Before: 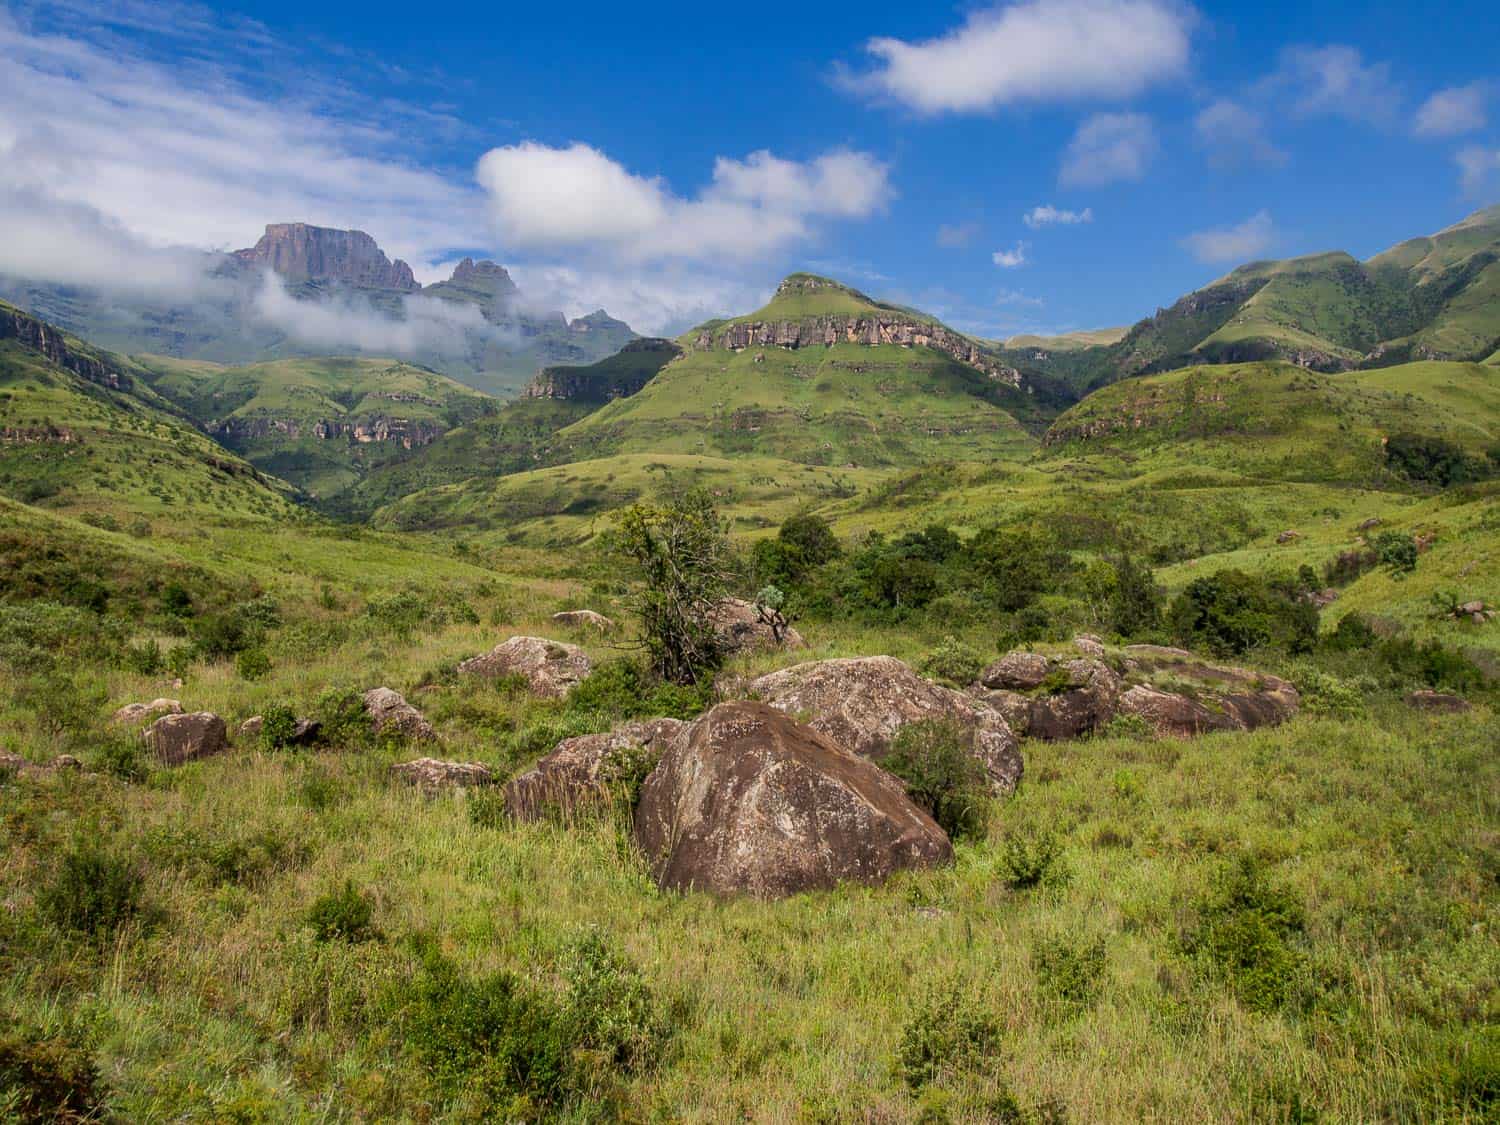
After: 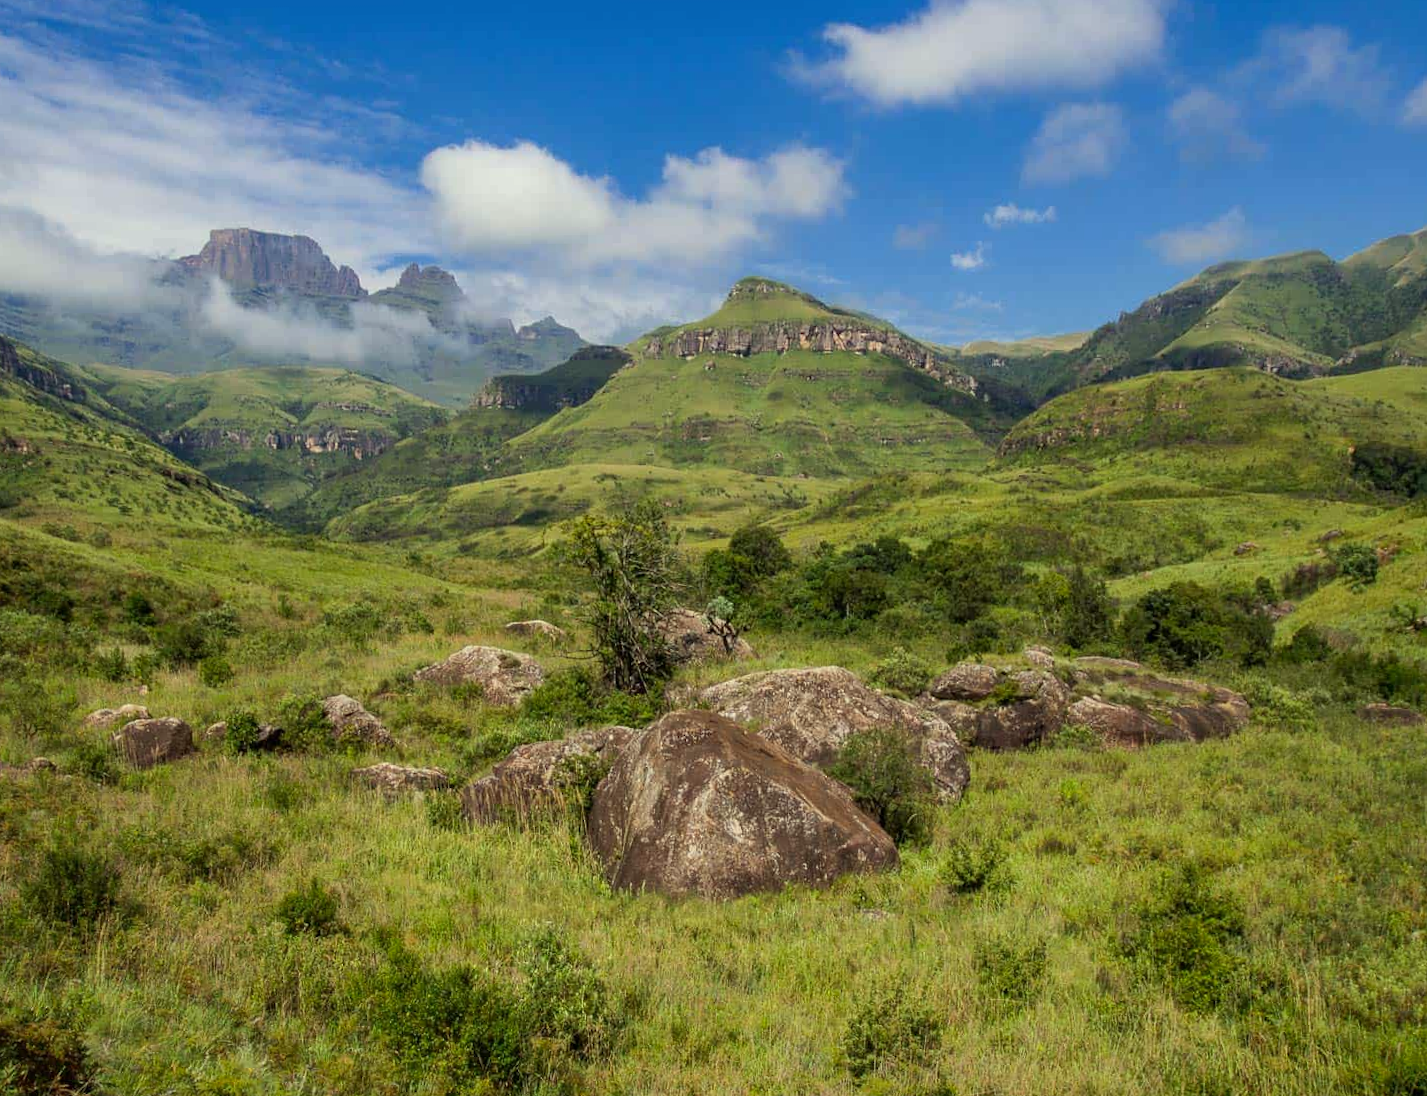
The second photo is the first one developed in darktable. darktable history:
rotate and perspective: rotation 0.074°, lens shift (vertical) 0.096, lens shift (horizontal) -0.041, crop left 0.043, crop right 0.952, crop top 0.024, crop bottom 0.979
color correction: highlights a* -4.28, highlights b* 6.53
